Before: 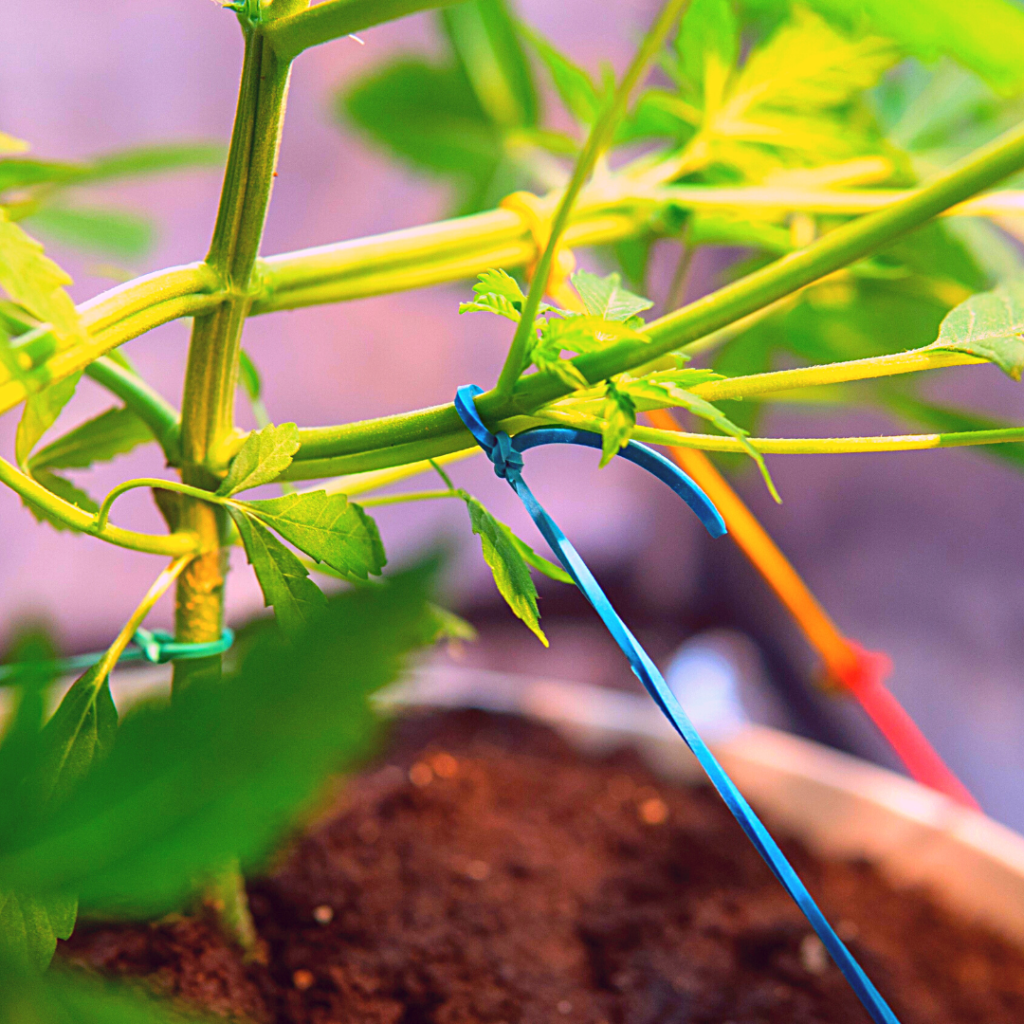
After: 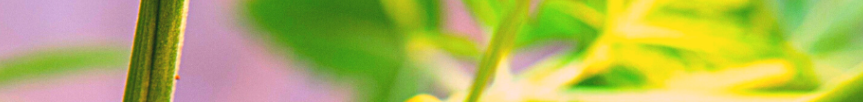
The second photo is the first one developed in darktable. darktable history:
crop and rotate: left 9.644%, top 9.491%, right 6.021%, bottom 80.509%
tone equalizer: on, module defaults
